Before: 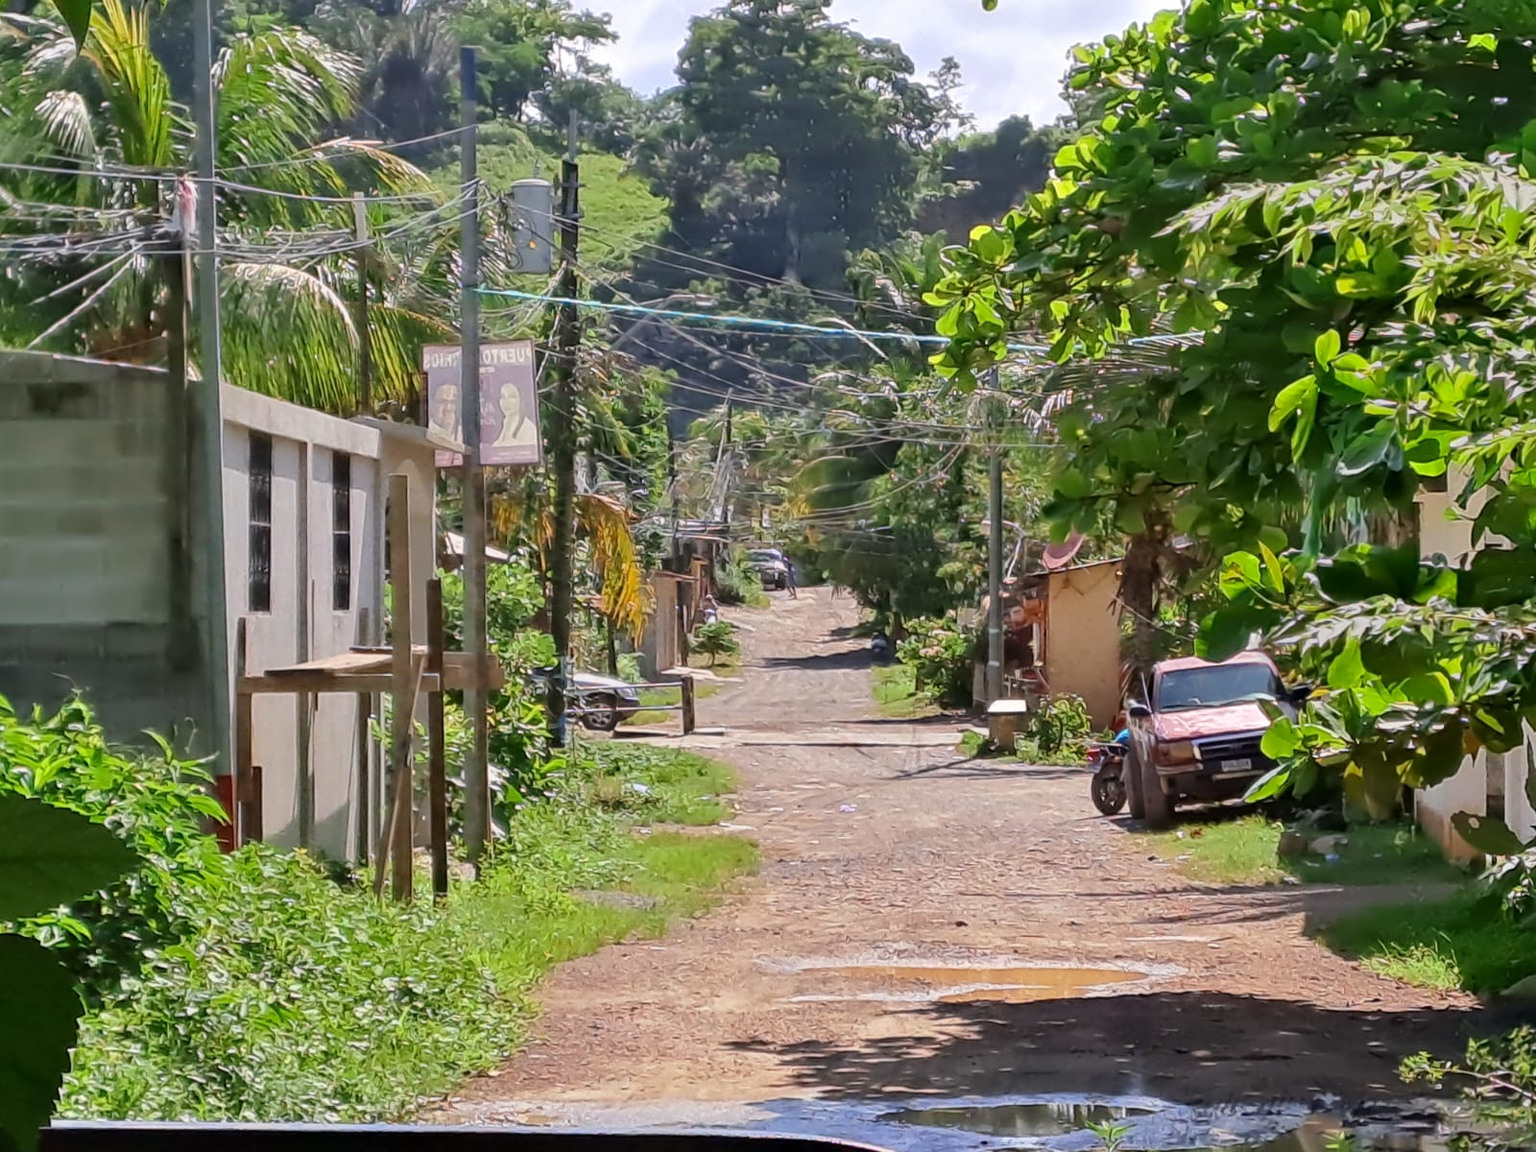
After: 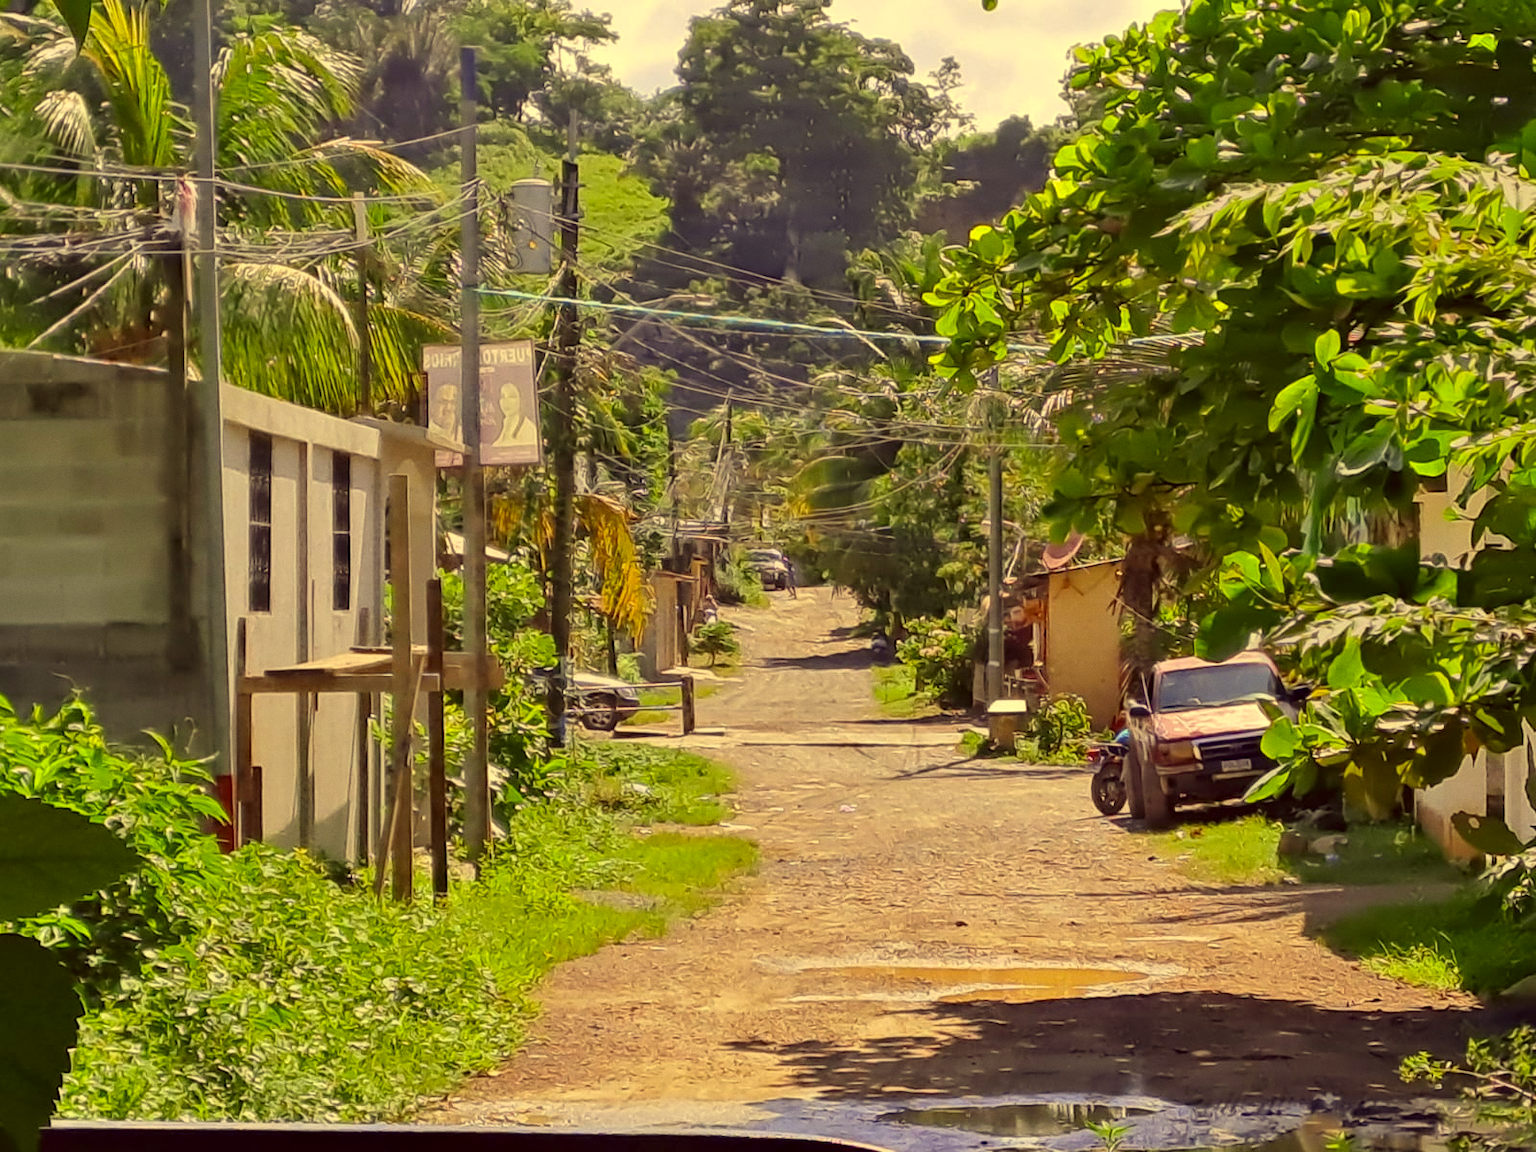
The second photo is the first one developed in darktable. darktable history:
grain: coarseness 0.09 ISO, strength 10%
color correction: highlights a* -0.482, highlights b* 40, shadows a* 9.8, shadows b* -0.161
